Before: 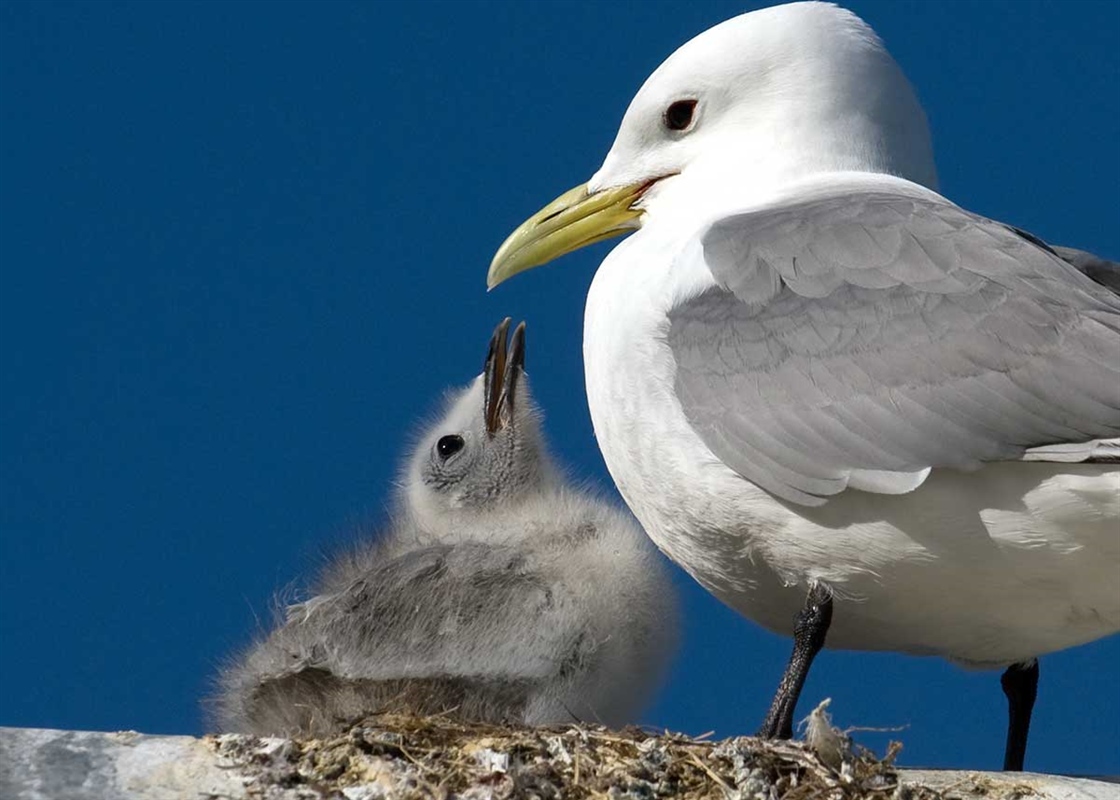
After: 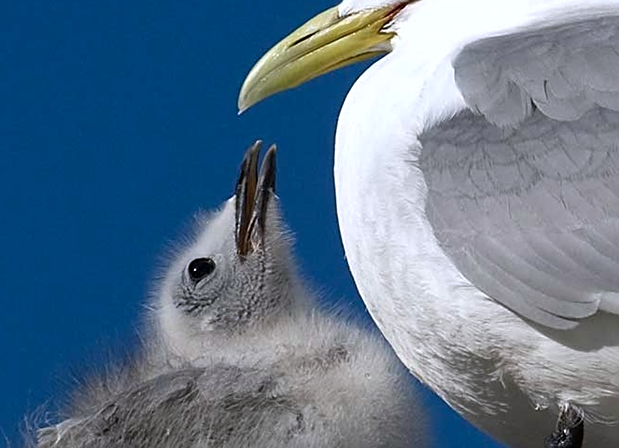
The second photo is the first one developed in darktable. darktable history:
color calibration: illuminant as shot in camera, x 0.358, y 0.373, temperature 4628.91 K
crop and rotate: left 22.237%, top 22.223%, right 22.482%, bottom 21.684%
sharpen: on, module defaults
